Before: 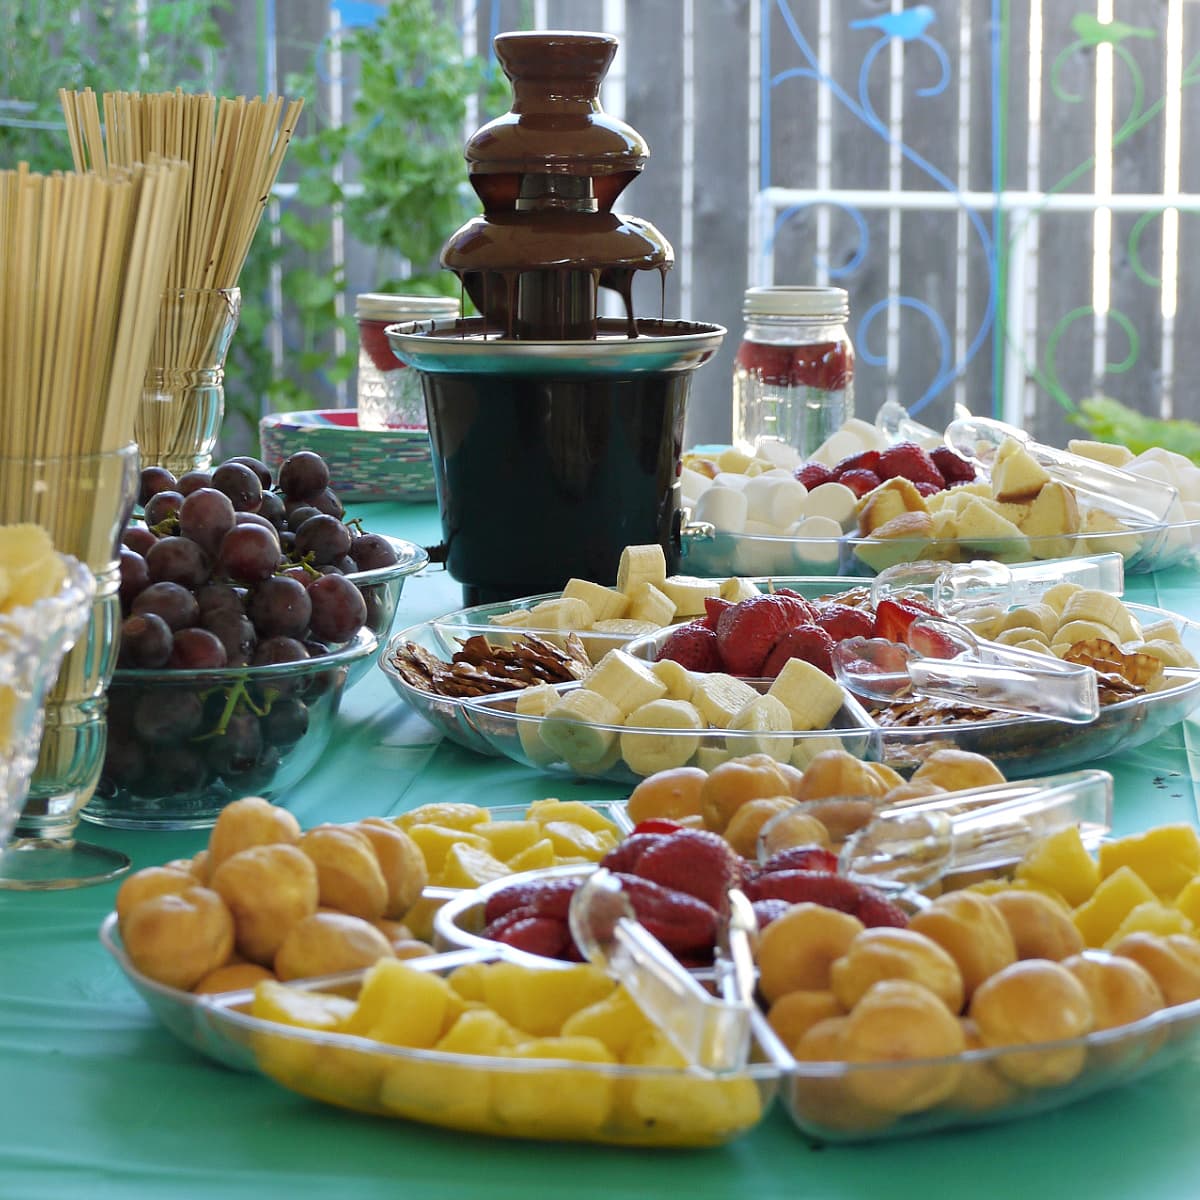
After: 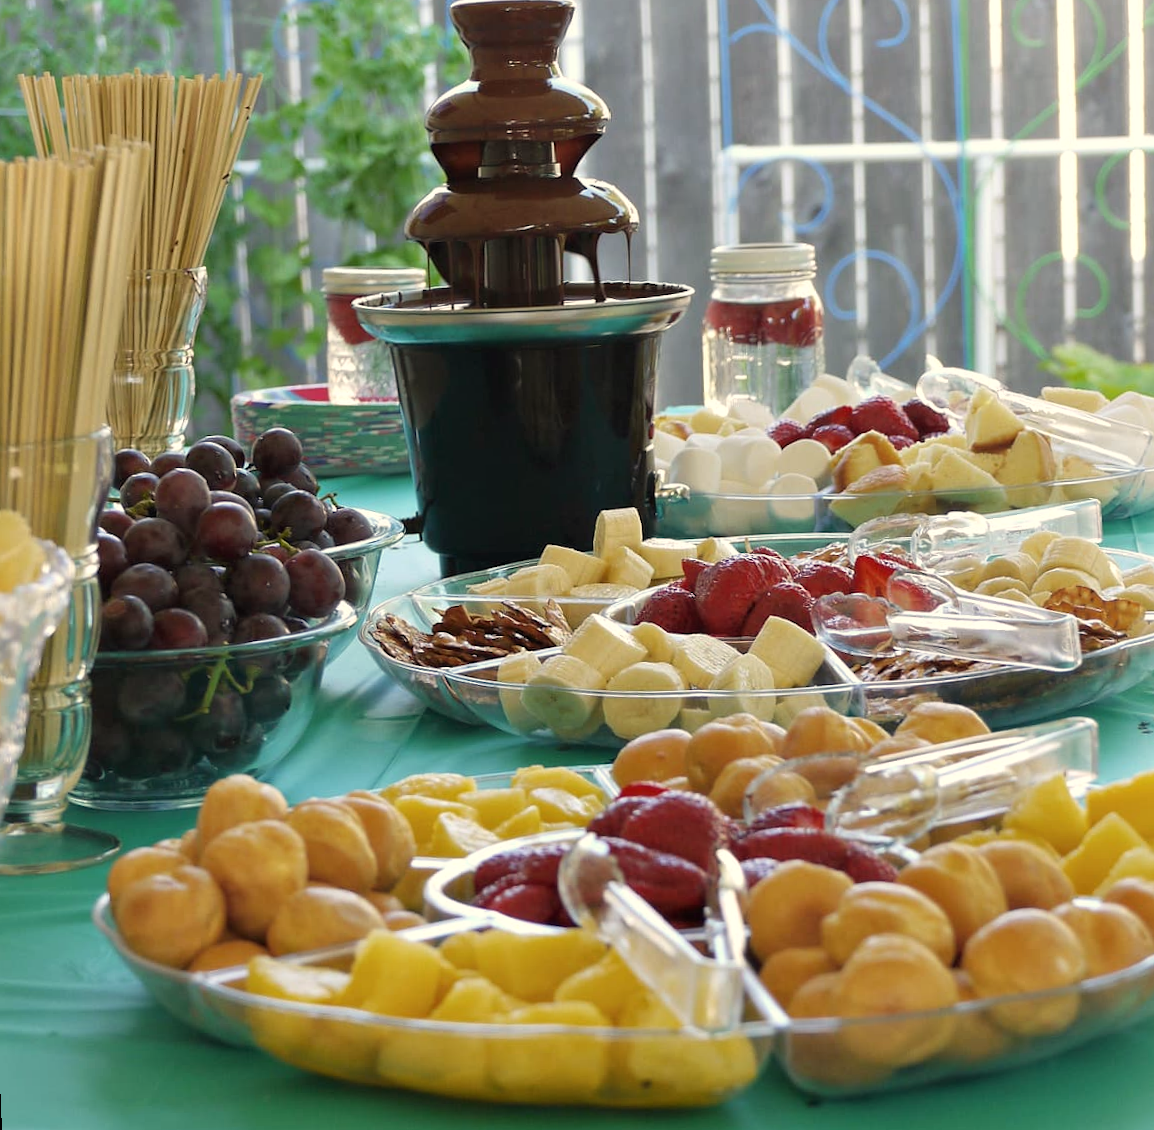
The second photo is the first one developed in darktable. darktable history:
white balance: red 1.045, blue 0.932
rotate and perspective: rotation -2.12°, lens shift (vertical) 0.009, lens shift (horizontal) -0.008, automatic cropping original format, crop left 0.036, crop right 0.964, crop top 0.05, crop bottom 0.959
